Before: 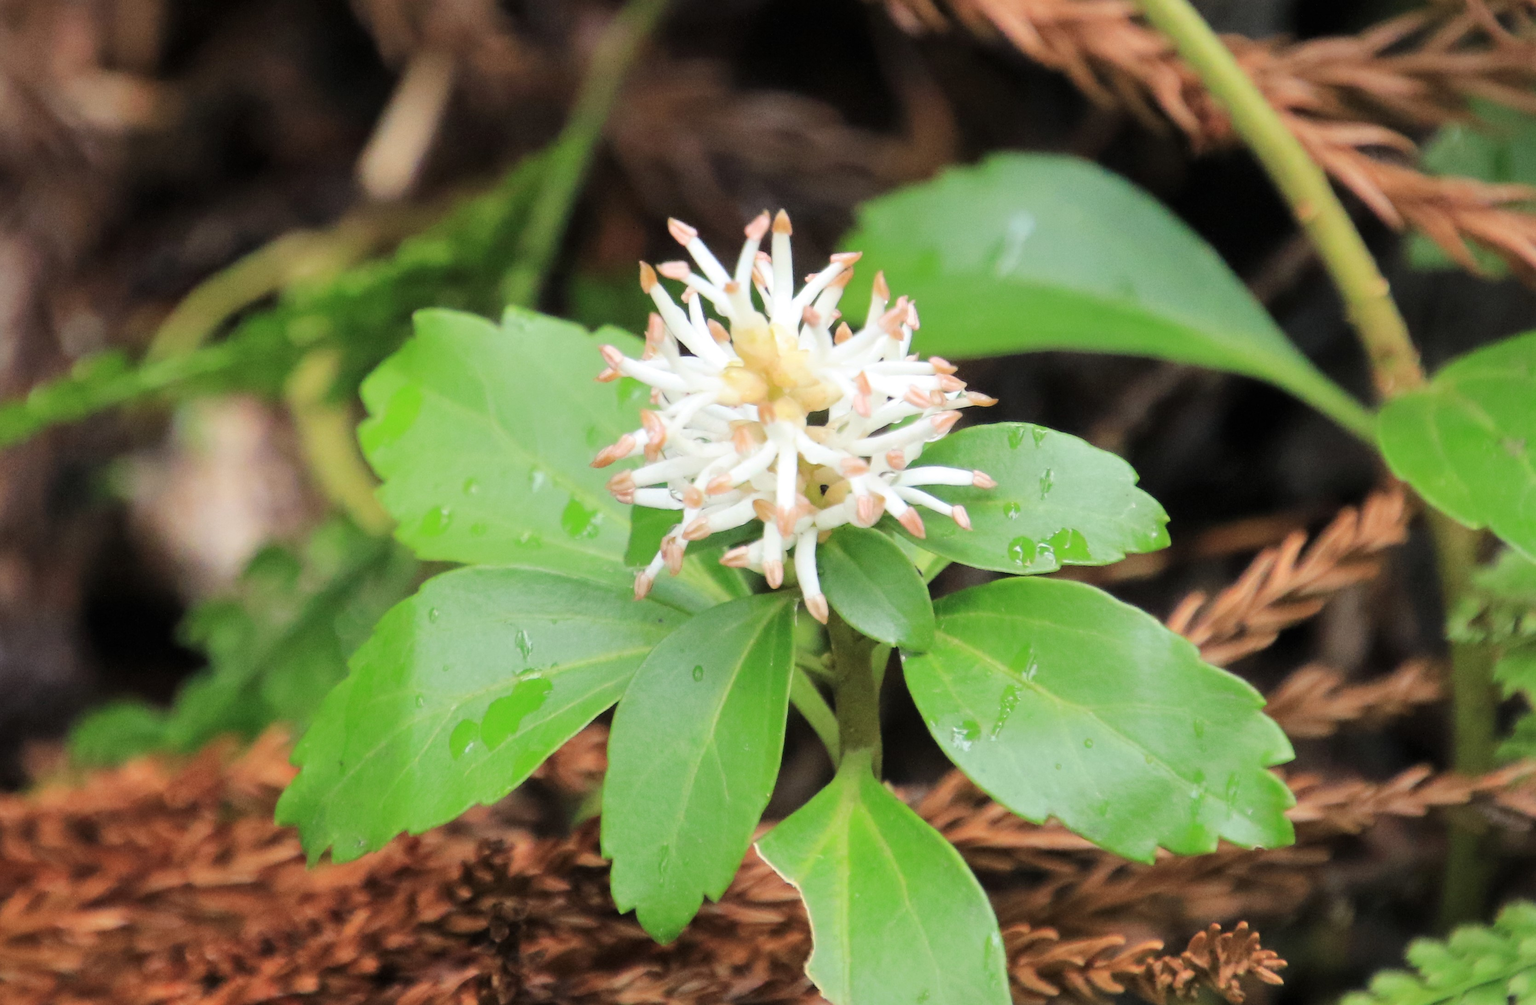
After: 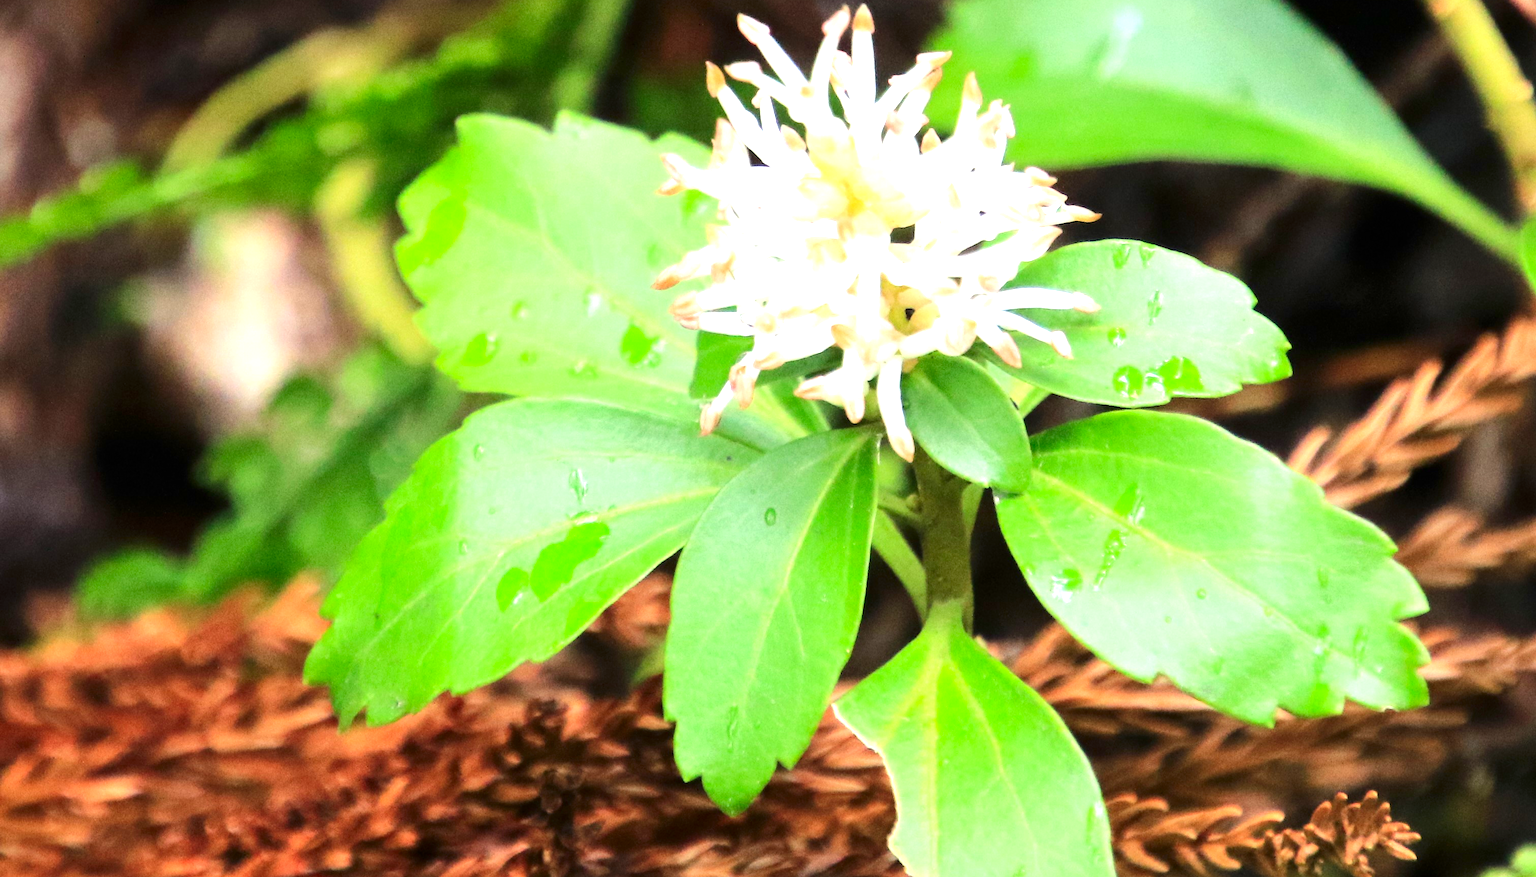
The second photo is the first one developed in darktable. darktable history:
contrast brightness saturation: contrast 0.12, brightness -0.124, saturation 0.201
exposure: black level correction 0, exposure 1 EV, compensate highlight preservation false
crop: top 20.479%, right 9.376%, bottom 0.349%
